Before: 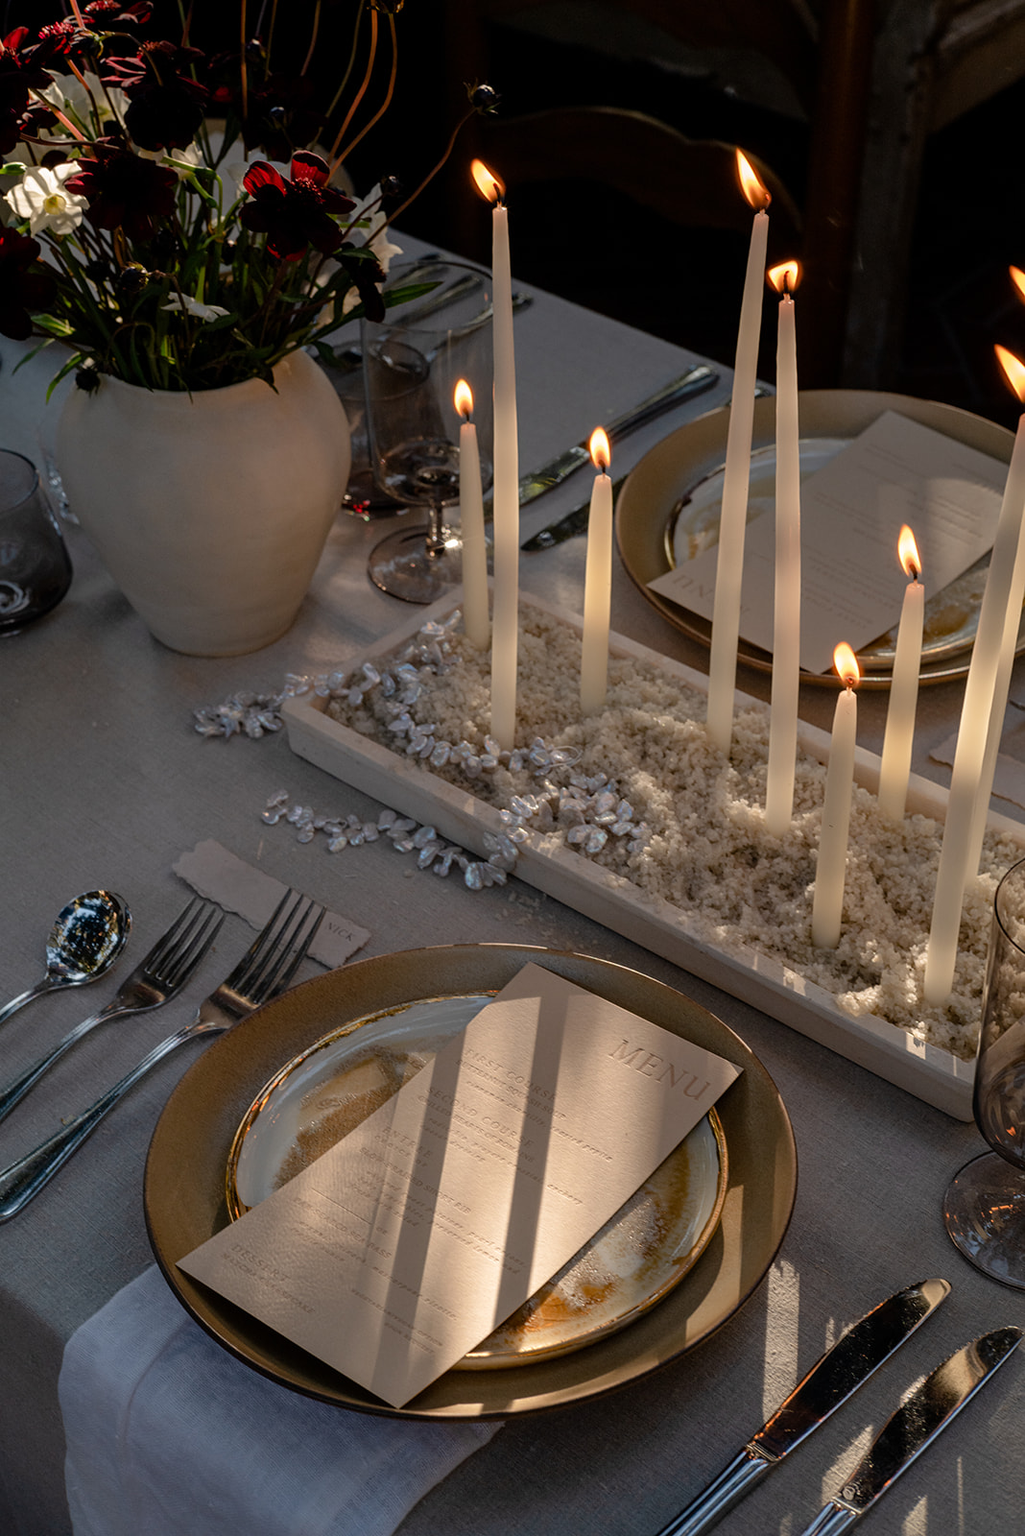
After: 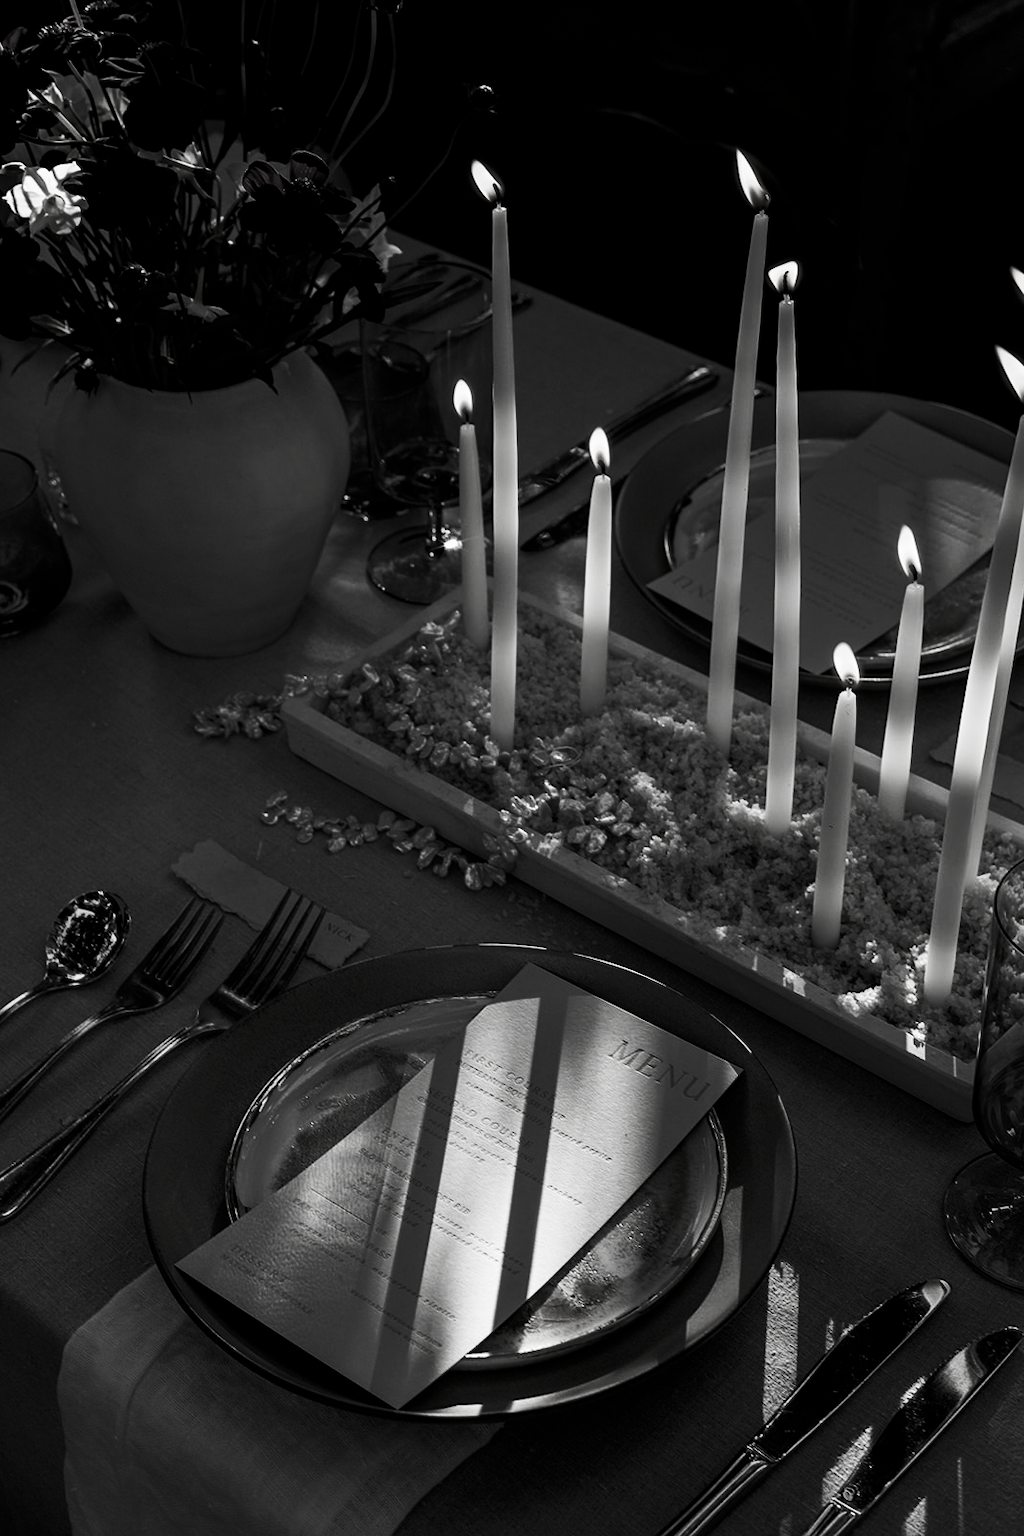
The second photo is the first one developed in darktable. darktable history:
crop: left 0.176%
tone curve: curves: ch0 [(0, 0) (0.003, 0.004) (0.011, 0.015) (0.025, 0.034) (0.044, 0.061) (0.069, 0.095) (0.1, 0.137) (0.136, 0.186) (0.177, 0.243) (0.224, 0.307) (0.277, 0.416) (0.335, 0.533) (0.399, 0.641) (0.468, 0.748) (0.543, 0.829) (0.623, 0.886) (0.709, 0.924) (0.801, 0.951) (0.898, 0.975) (1, 1)], preserve colors none
contrast brightness saturation: contrast -0.026, brightness -0.593, saturation -0.991
